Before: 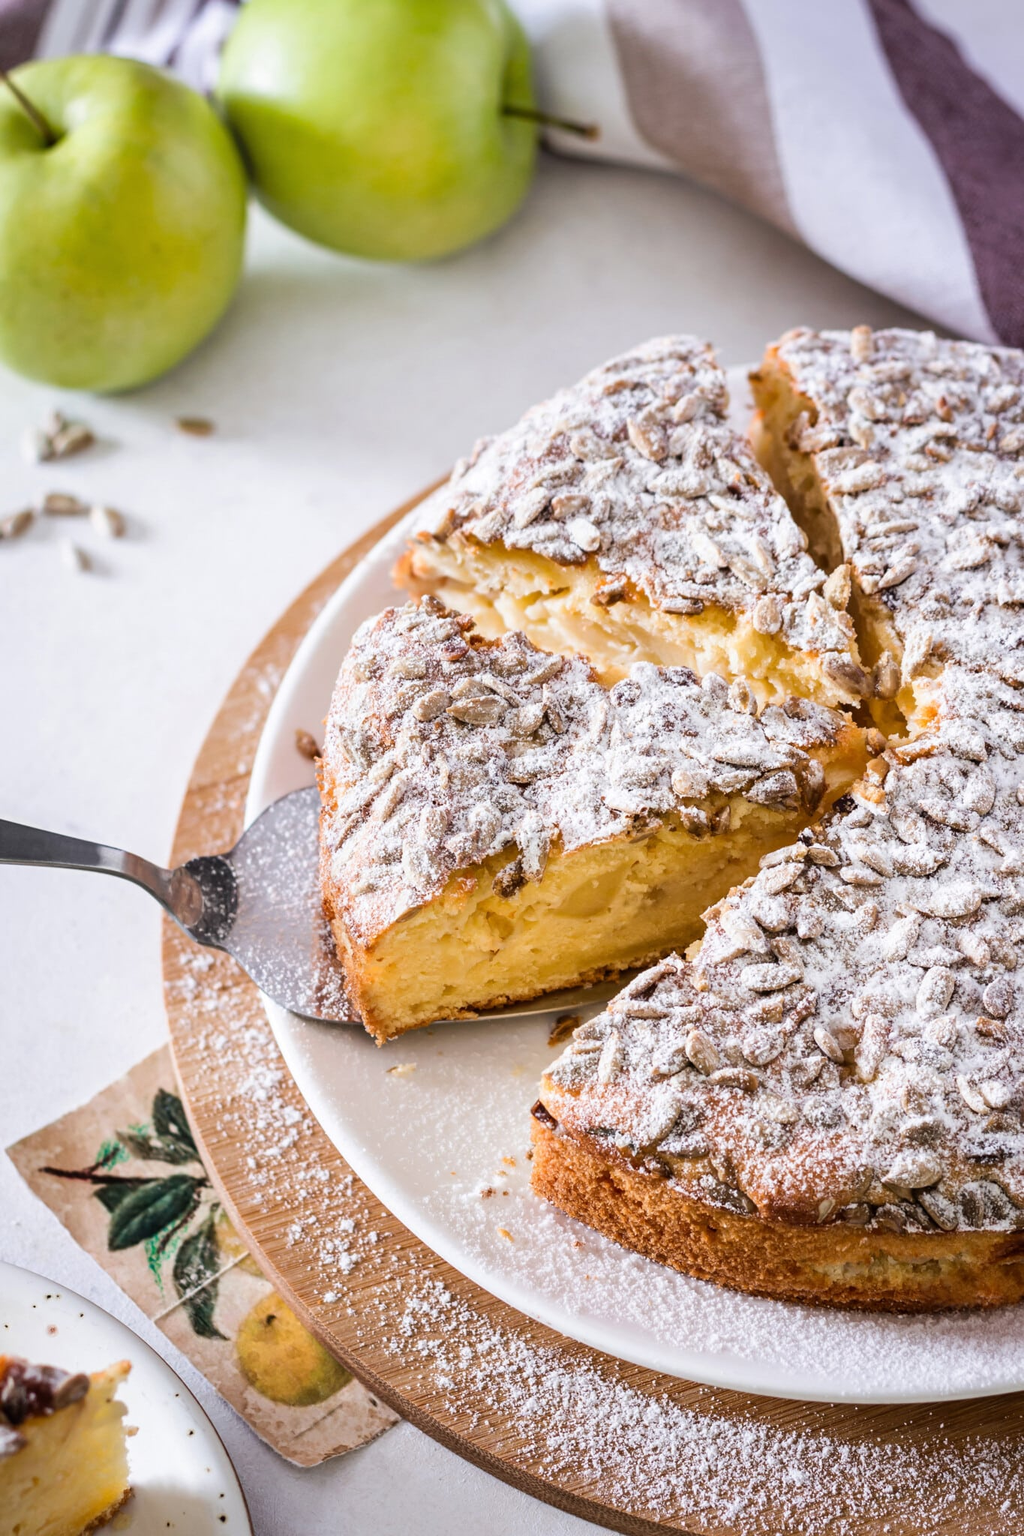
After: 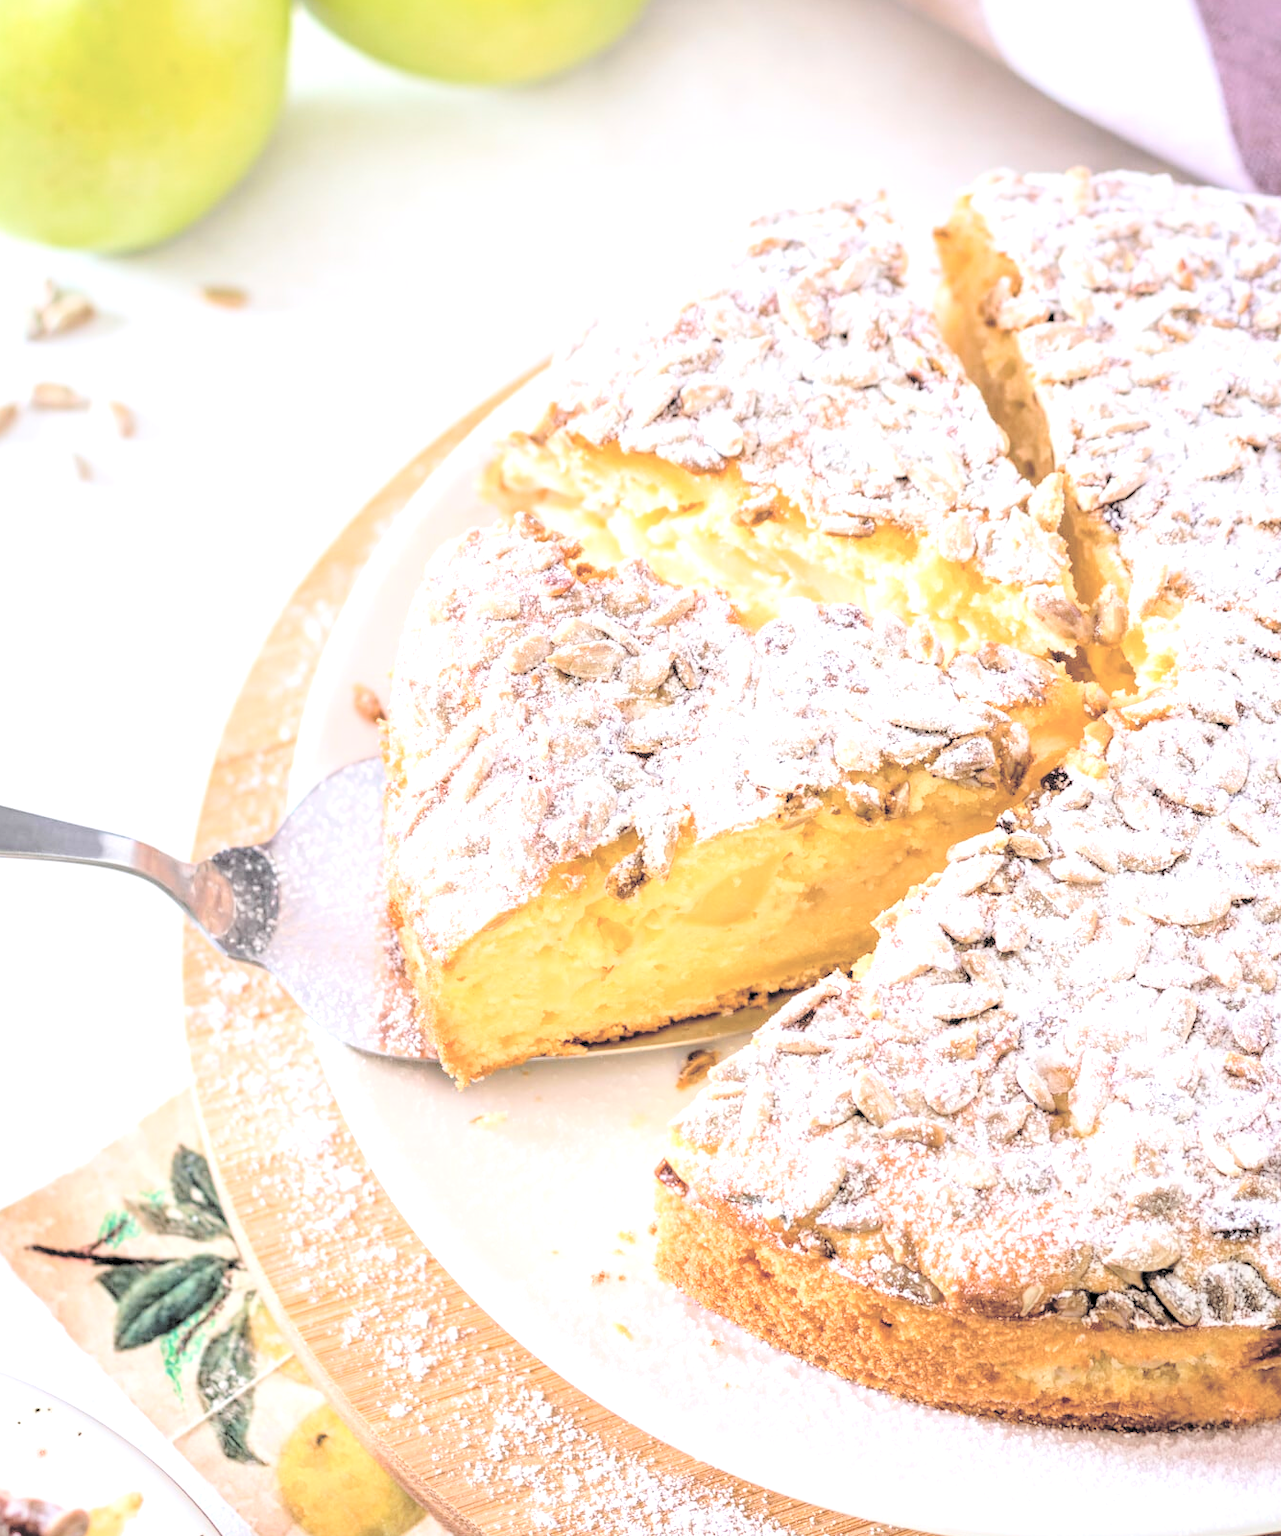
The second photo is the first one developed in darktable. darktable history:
color balance rgb: perceptual saturation grading › global saturation -2.323%, perceptual saturation grading › highlights -8.314%, perceptual saturation grading › mid-tones 8.455%, perceptual saturation grading › shadows 4.233%
contrast brightness saturation: brightness 0.994
tone equalizer: -8 EV -0.456 EV, -7 EV -0.359 EV, -6 EV -0.311 EV, -5 EV -0.24 EV, -3 EV 0.255 EV, -2 EV 0.308 EV, -1 EV 0.397 EV, +0 EV 0.409 EV
levels: levels [0.073, 0.497, 0.972]
crop and rotate: left 1.965%, top 12.732%, right 0.197%, bottom 9.113%
exposure: black level correction 0.005, exposure 0.001 EV, compensate highlight preservation false
local contrast: on, module defaults
